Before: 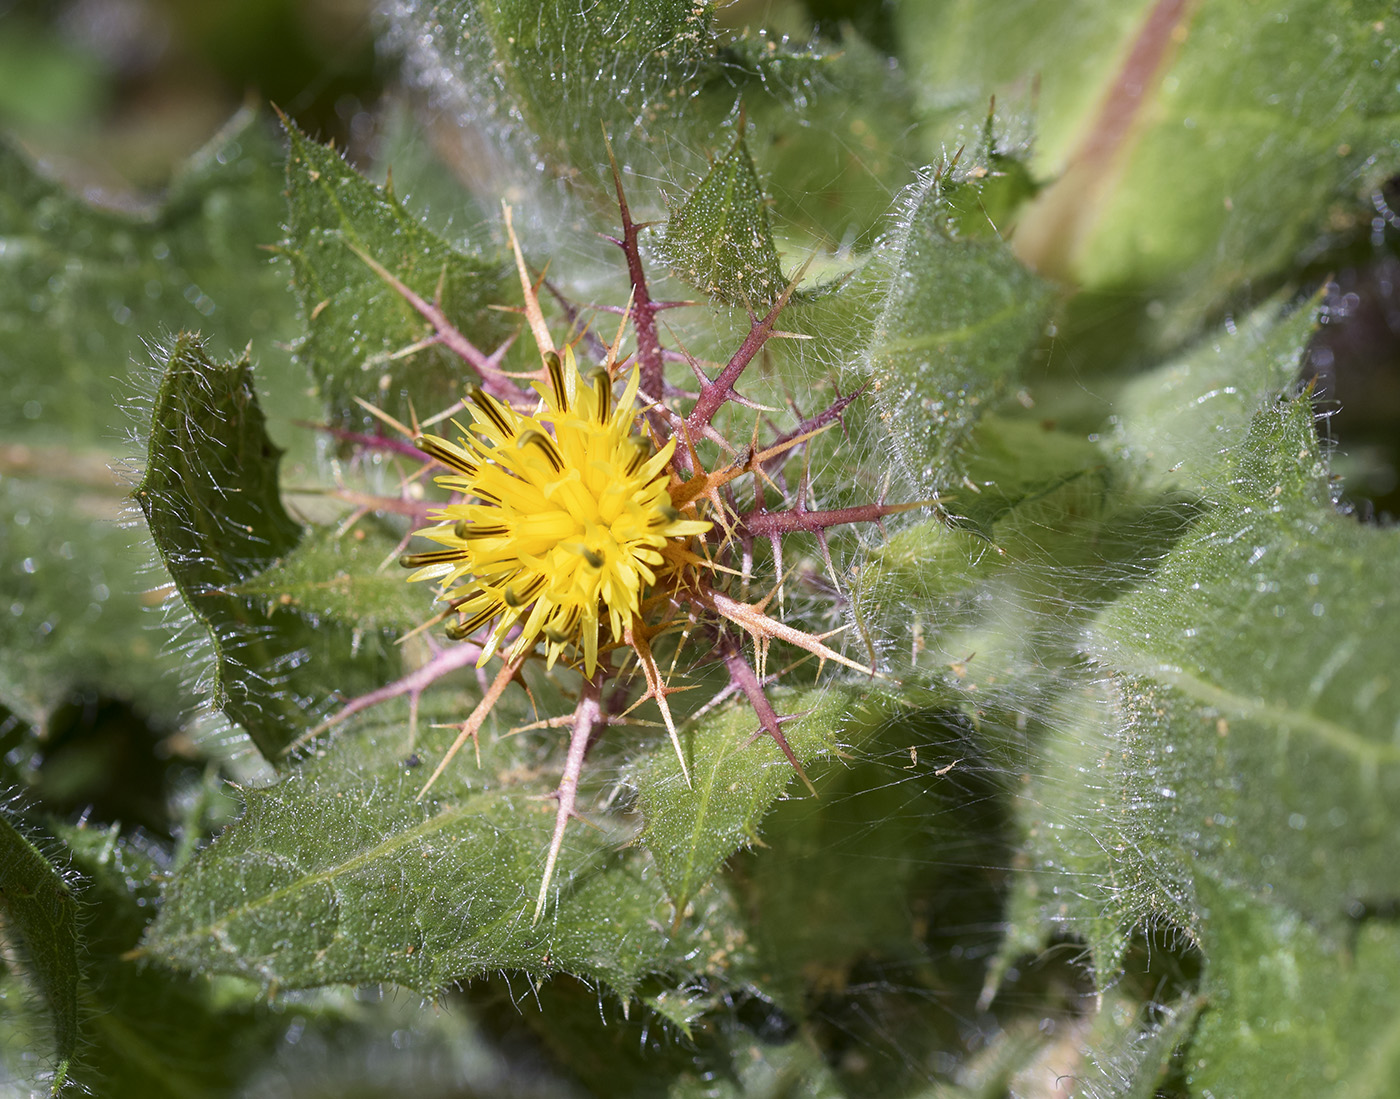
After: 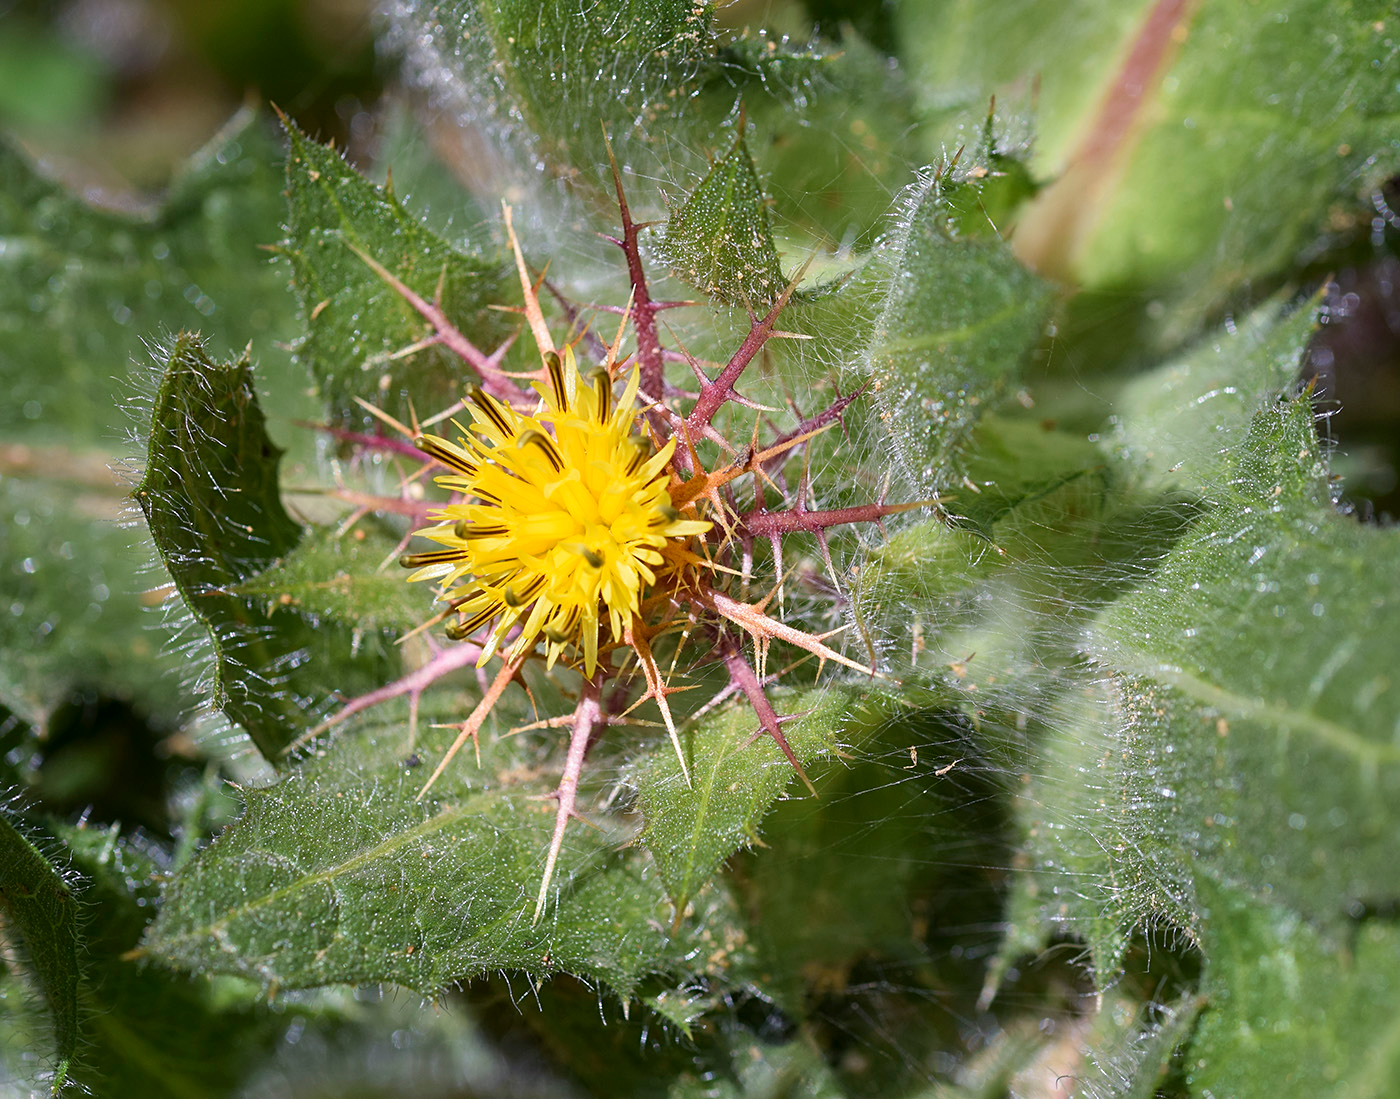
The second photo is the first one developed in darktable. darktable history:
base curve: curves: ch0 [(0, 0) (0.297, 0.298) (1, 1)], preserve colors none
sharpen: amount 0.2
